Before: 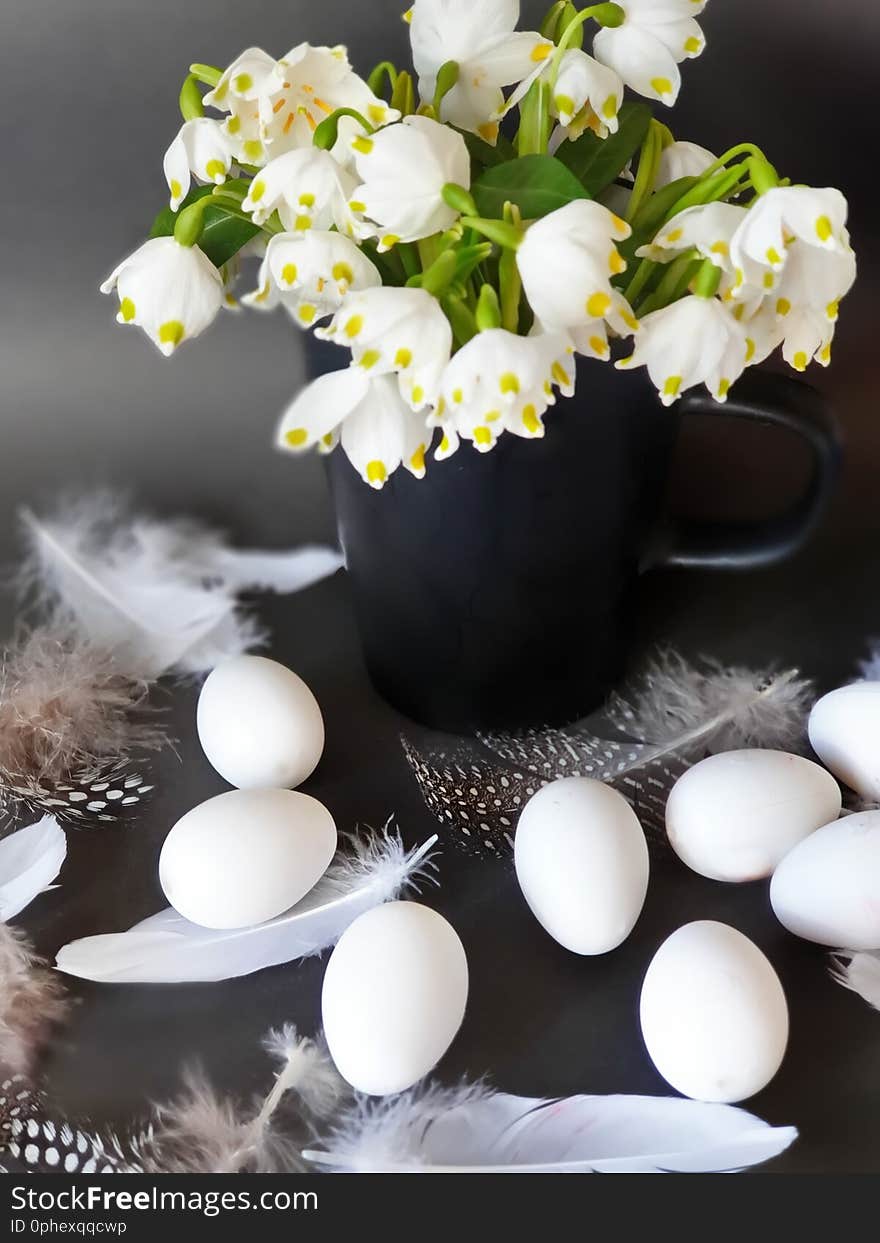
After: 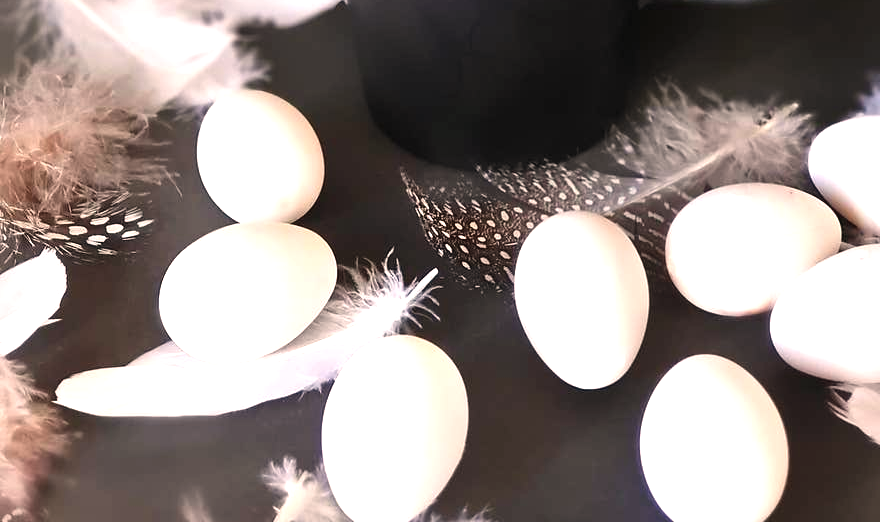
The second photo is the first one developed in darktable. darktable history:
exposure: black level correction -0.002, exposure 0.708 EV, compensate exposure bias true, compensate highlight preservation false
white balance: red 1.127, blue 0.943
crop: top 45.551%, bottom 12.262%
